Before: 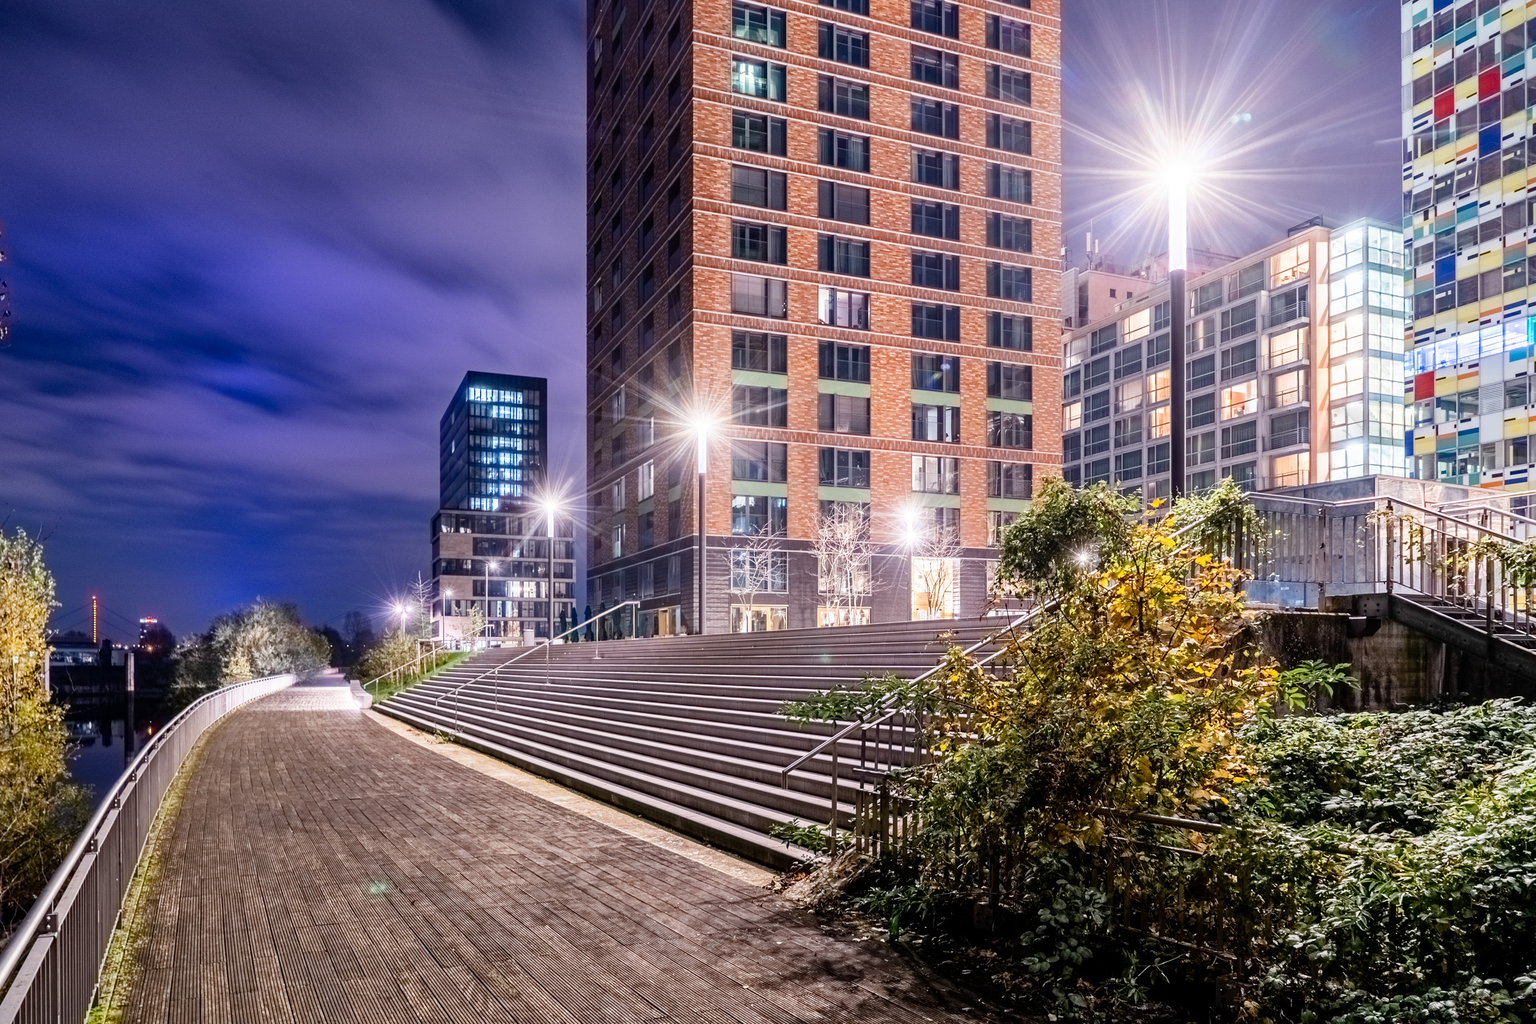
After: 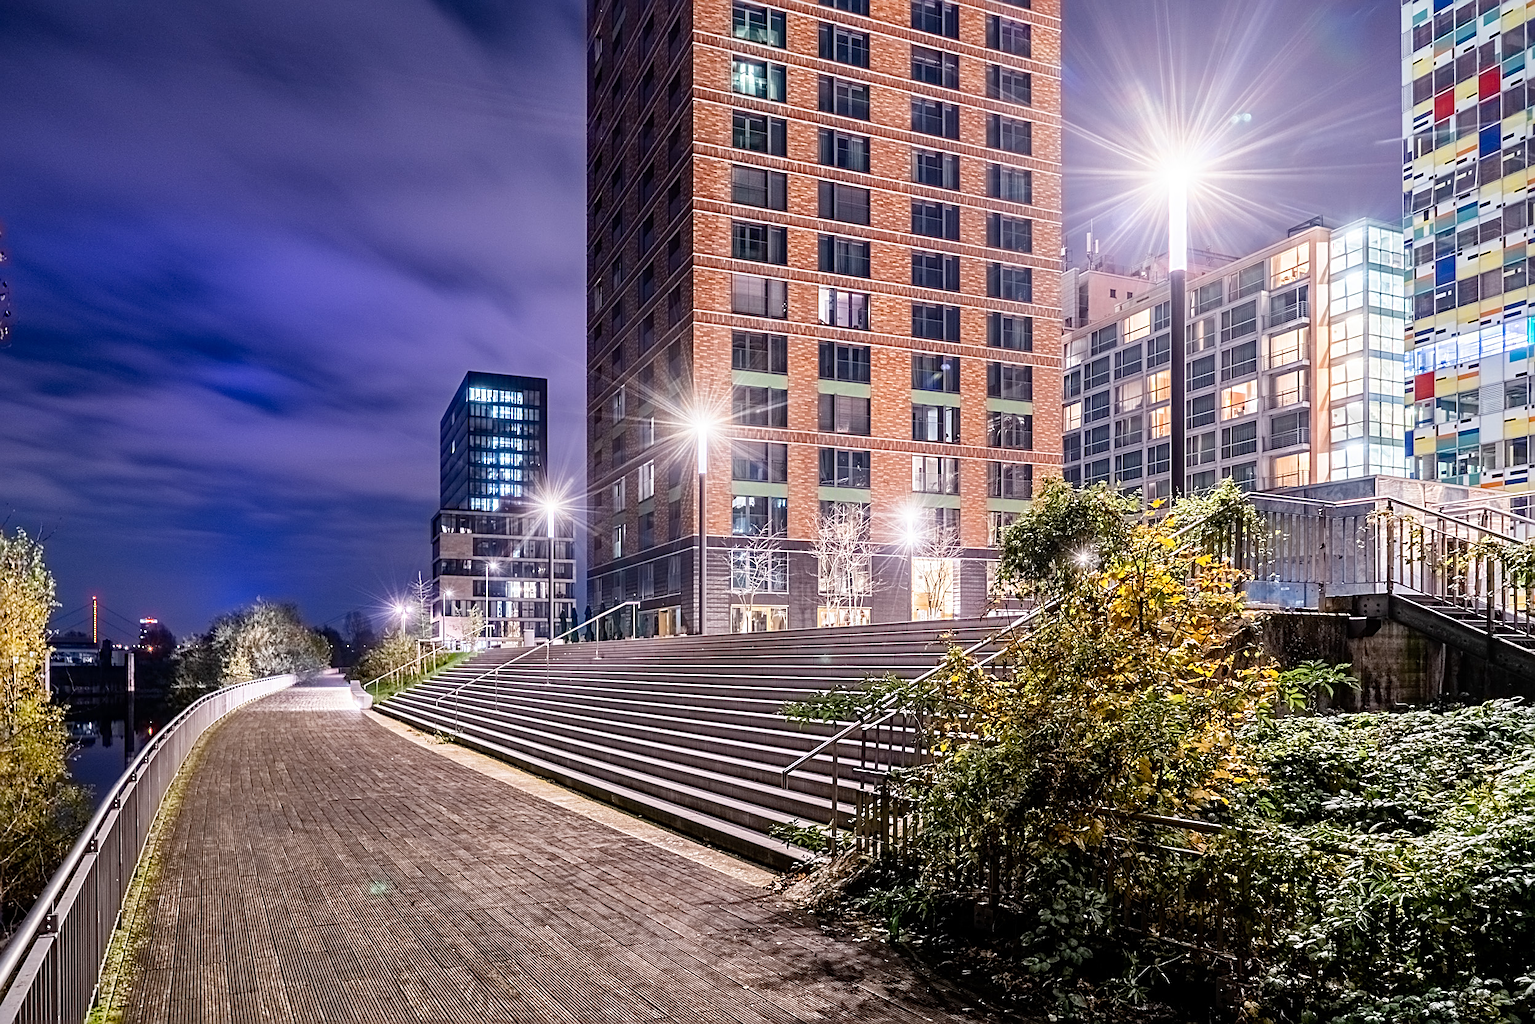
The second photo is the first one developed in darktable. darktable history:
sharpen: radius 2.531, amount 0.617
